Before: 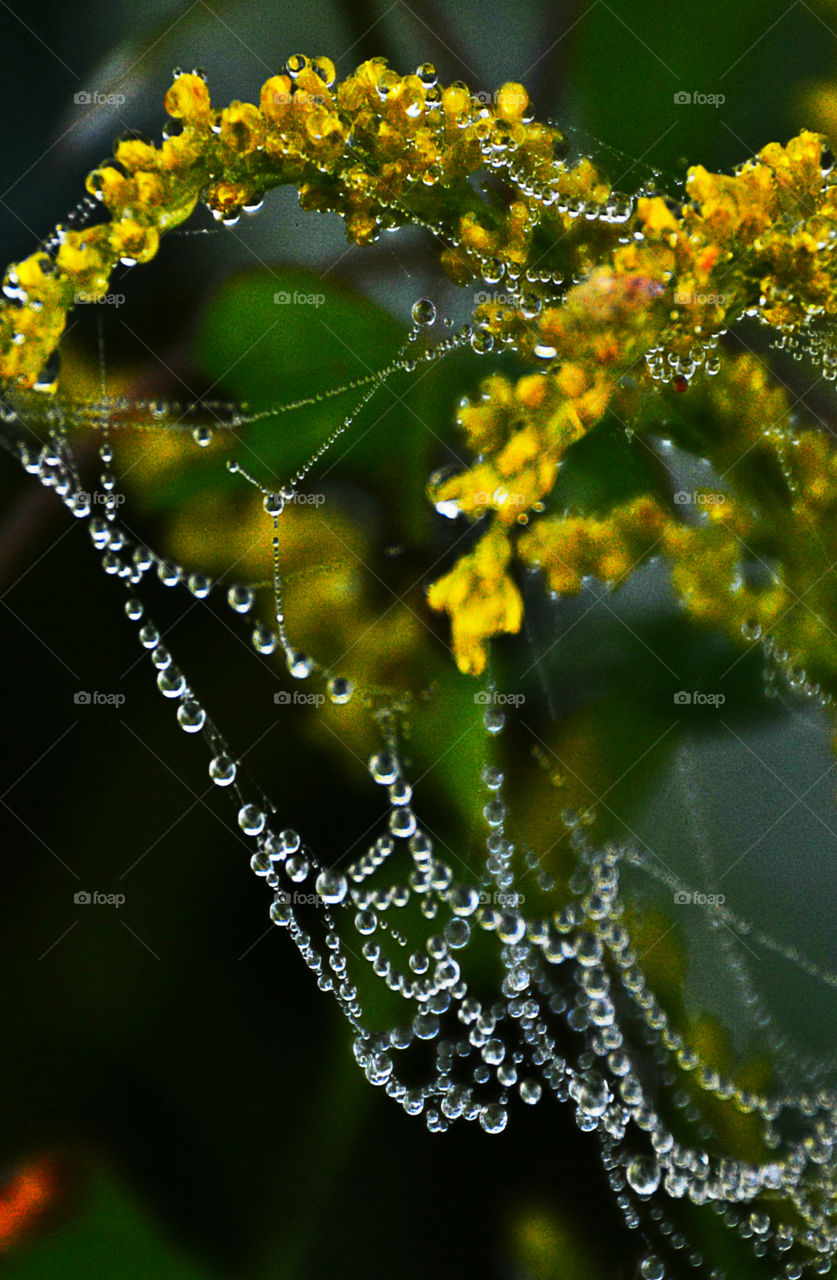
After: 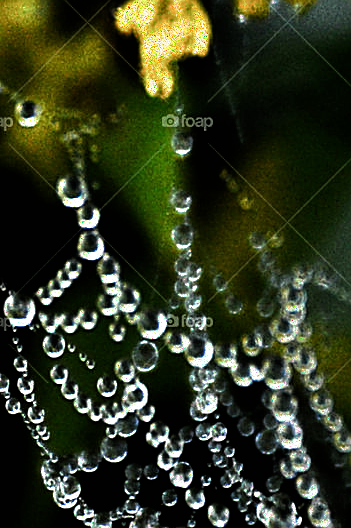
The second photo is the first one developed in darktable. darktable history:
crop: left 37.39%, top 45.121%, right 20.567%, bottom 13.569%
sharpen: on, module defaults
filmic rgb: black relative exposure -8.29 EV, white relative exposure 2.2 EV, threshold -0.326 EV, transition 3.19 EV, structure ↔ texture 99.65%, target white luminance 99.874%, hardness 7.19, latitude 74.89%, contrast 1.316, highlights saturation mix -2.76%, shadows ↔ highlights balance 30%, enable highlight reconstruction true
